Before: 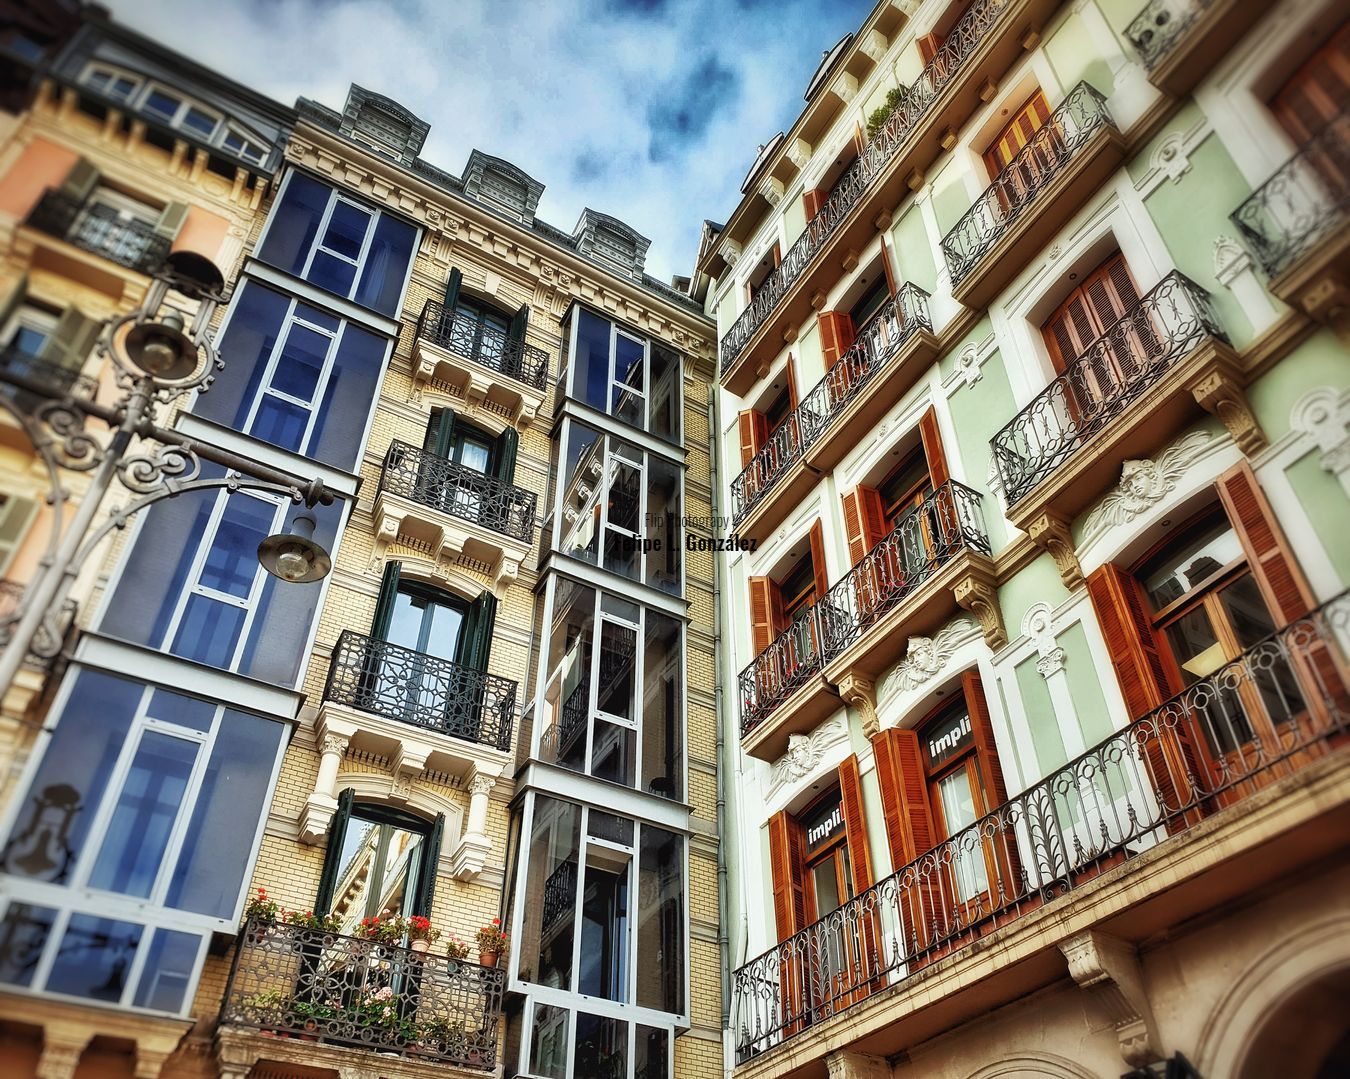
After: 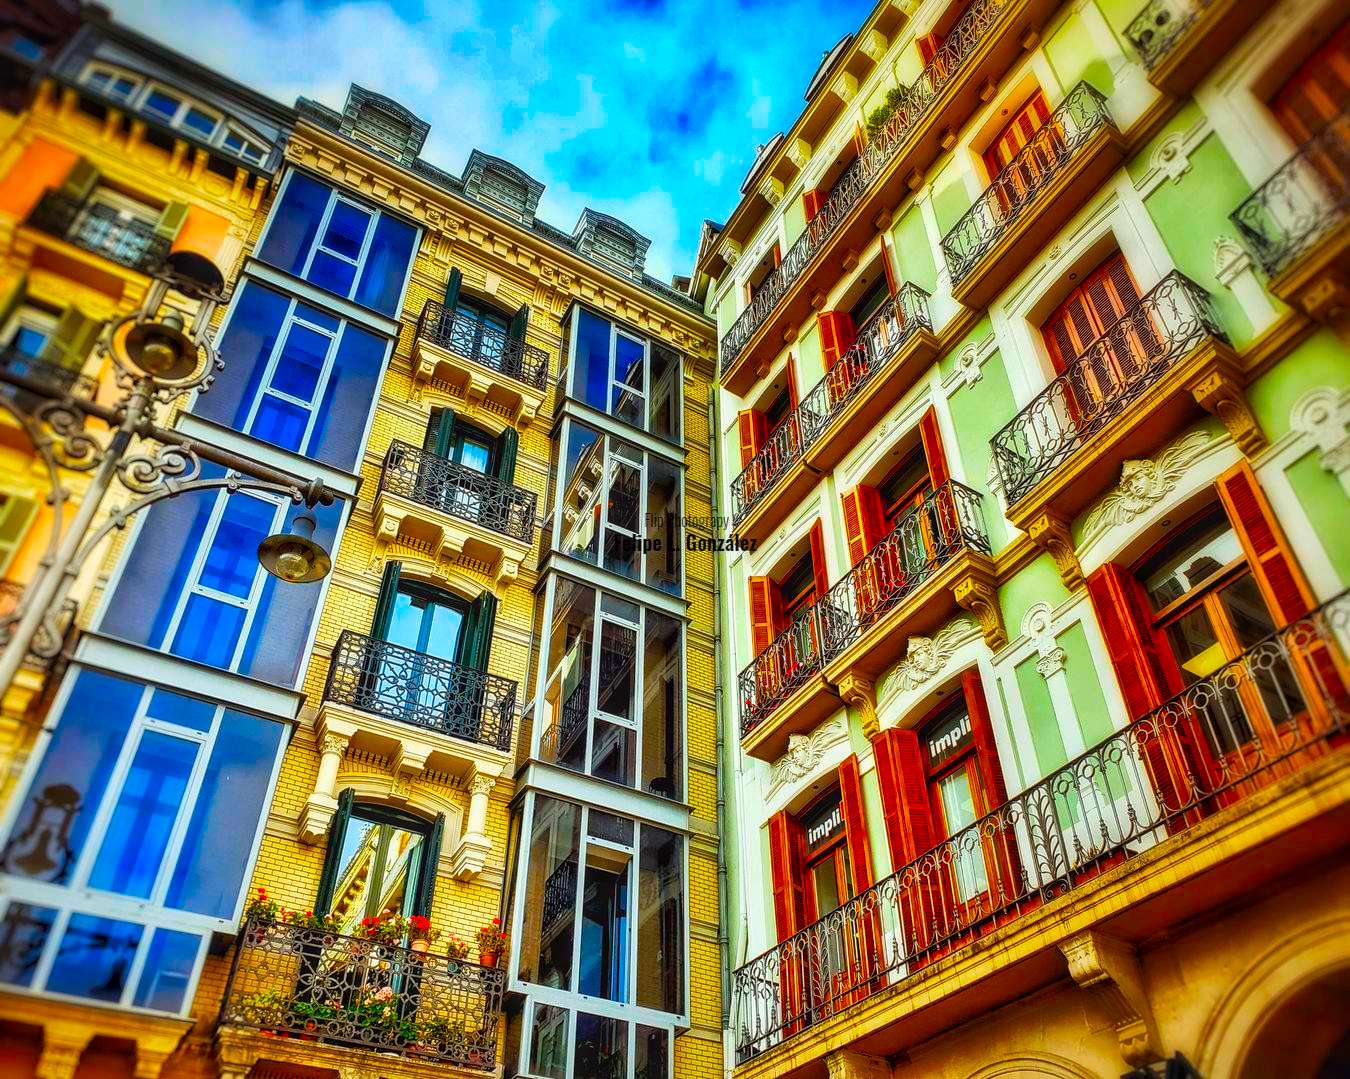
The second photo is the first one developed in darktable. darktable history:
color correction: highlights a* -0.071, highlights b* 0.136
contrast brightness saturation: saturation 0.488
color balance rgb: linear chroma grading › shadows 17.078%, linear chroma grading › highlights 60.455%, linear chroma grading › global chroma 49.841%, perceptual saturation grading › global saturation 0.142%
local contrast: on, module defaults
